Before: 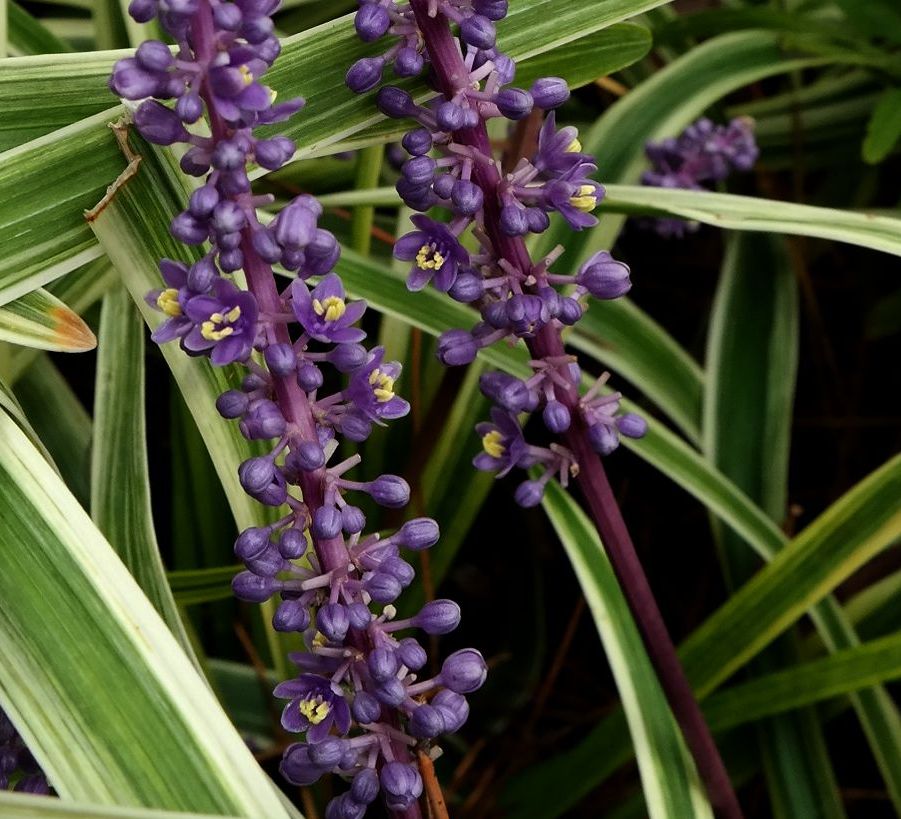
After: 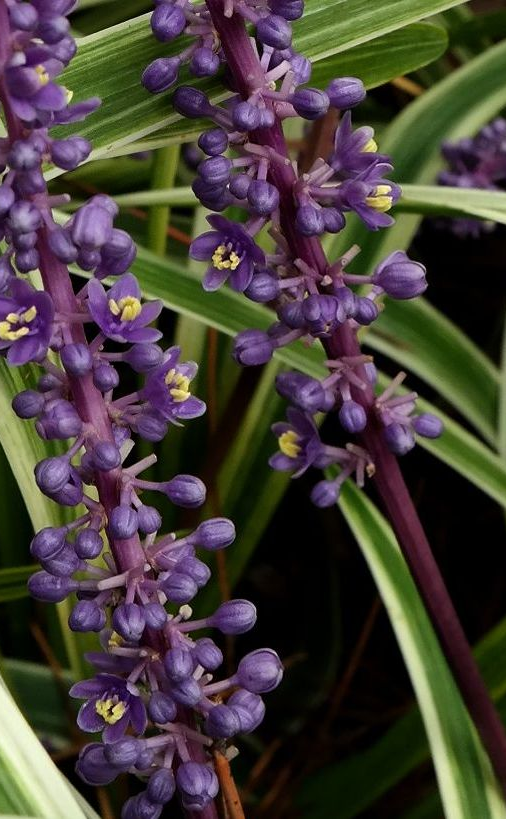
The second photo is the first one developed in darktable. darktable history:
color balance rgb: perceptual saturation grading › global saturation 0.291%
tone equalizer: on, module defaults
crop and rotate: left 22.661%, right 21.089%
